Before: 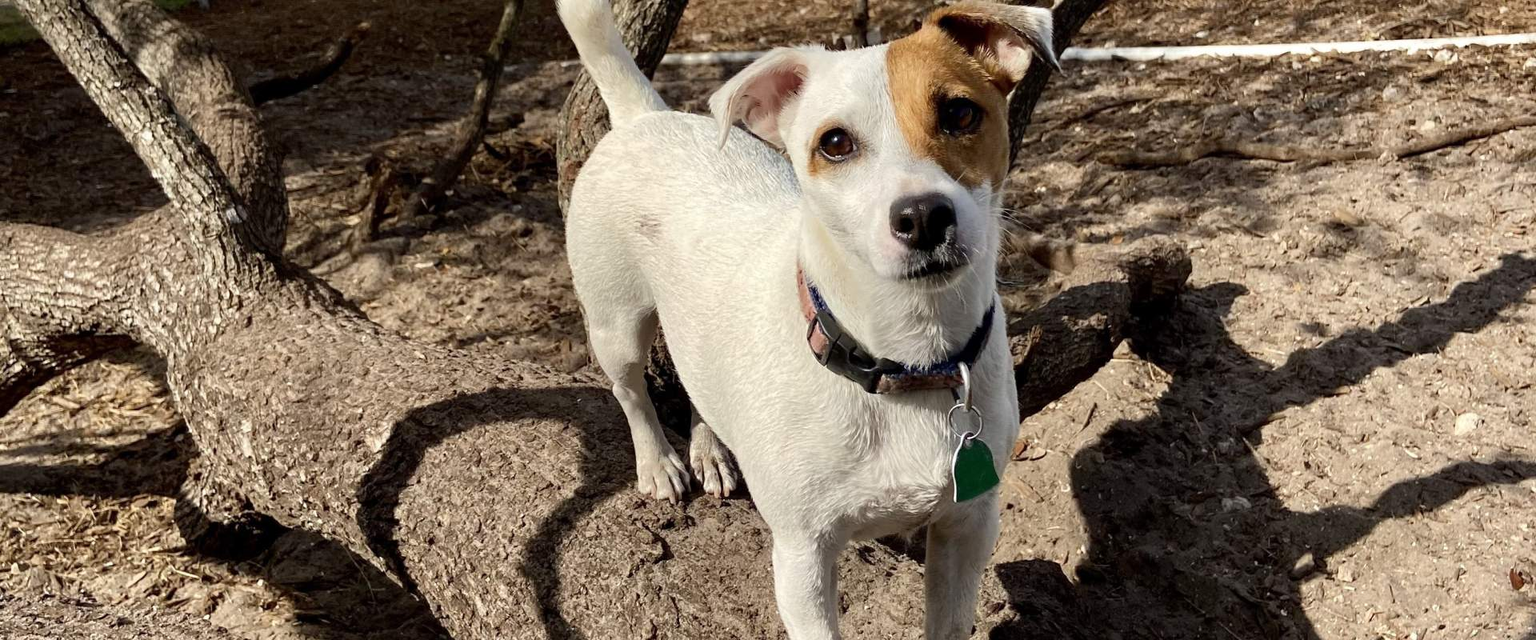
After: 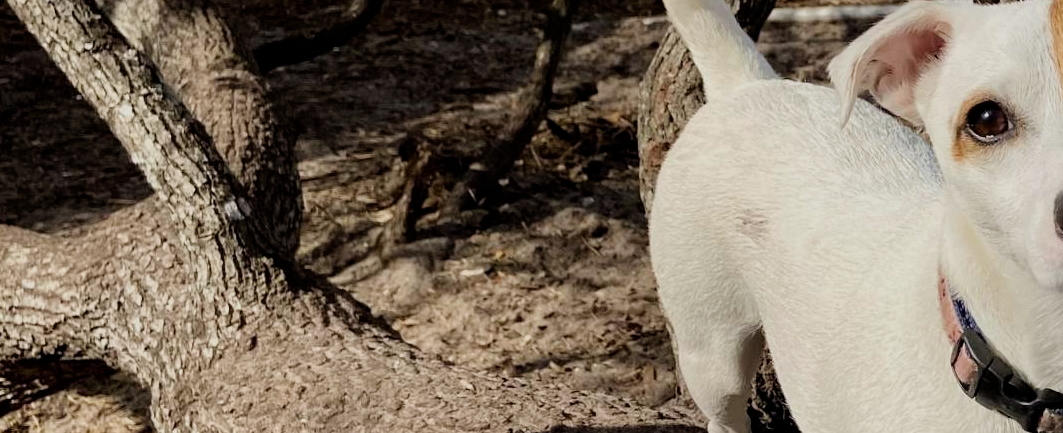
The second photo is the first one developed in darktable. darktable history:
crop and rotate: left 3.048%, top 7.615%, right 41.578%, bottom 38.209%
filmic rgb: black relative exposure -7.98 EV, white relative exposure 3.82 EV, threshold 5.98 EV, hardness 4.36, enable highlight reconstruction true
